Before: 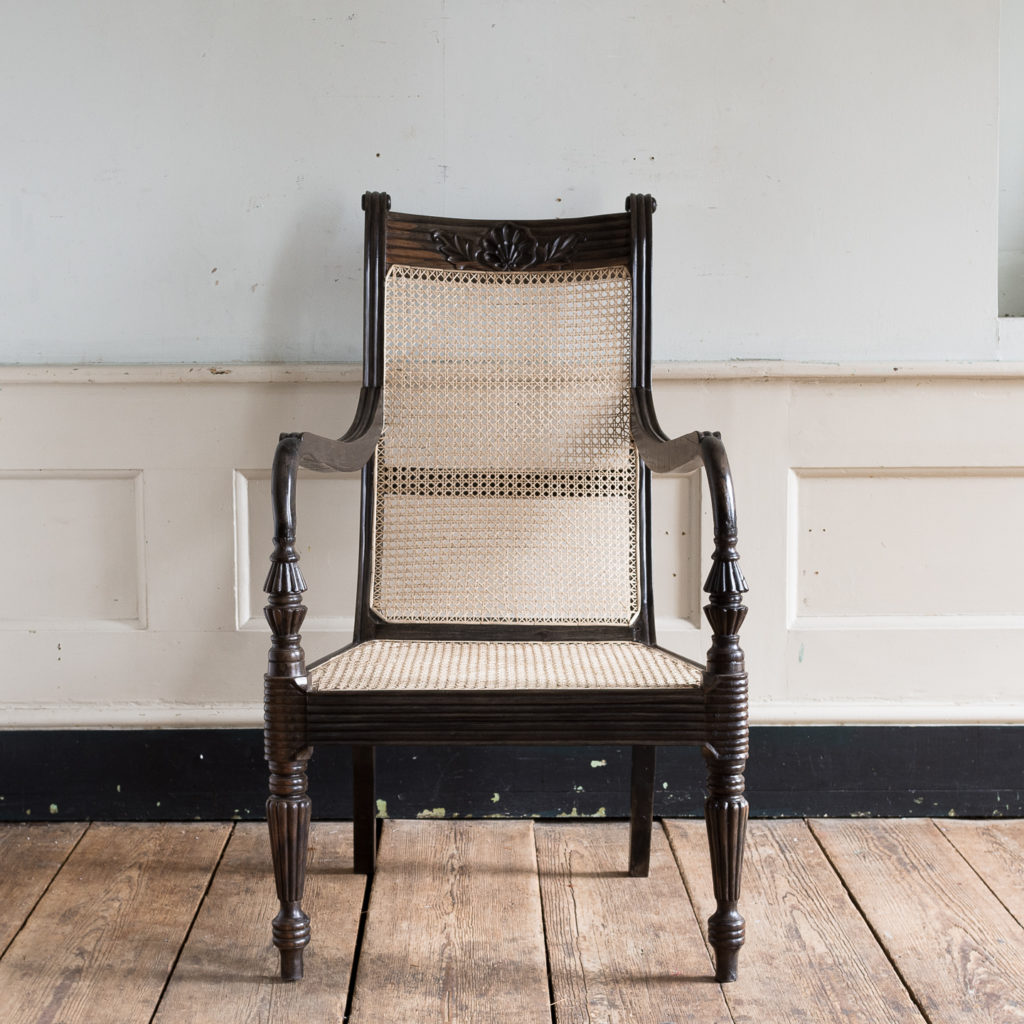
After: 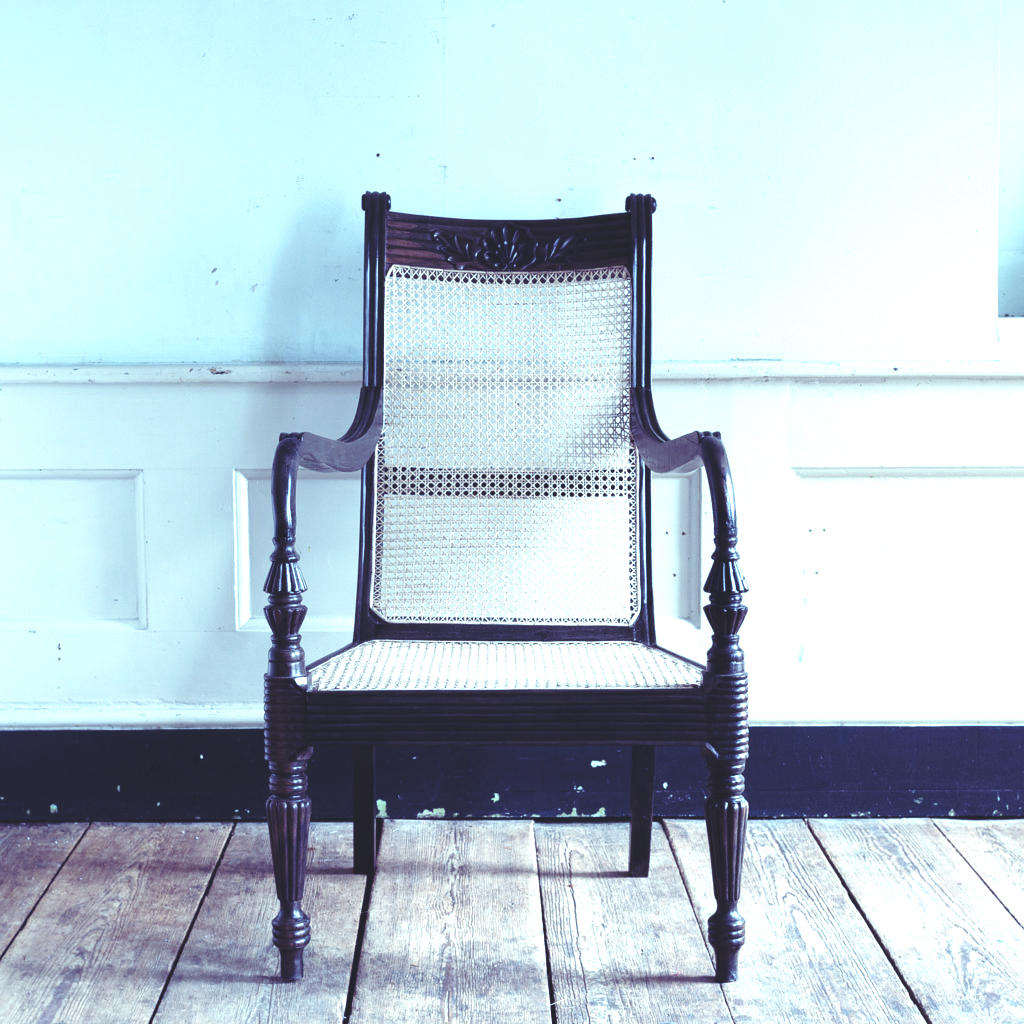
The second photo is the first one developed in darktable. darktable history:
rgb curve: curves: ch0 [(0, 0.186) (0.314, 0.284) (0.576, 0.466) (0.805, 0.691) (0.936, 0.886)]; ch1 [(0, 0.186) (0.314, 0.284) (0.581, 0.534) (0.771, 0.746) (0.936, 0.958)]; ch2 [(0, 0.216) (0.275, 0.39) (1, 1)], mode RGB, independent channels, compensate middle gray true, preserve colors none
levels: levels [0.052, 0.496, 0.908]
base curve: curves: ch0 [(0, 0) (0.028, 0.03) (0.121, 0.232) (0.46, 0.748) (0.859, 0.968) (1, 1)], preserve colors none
